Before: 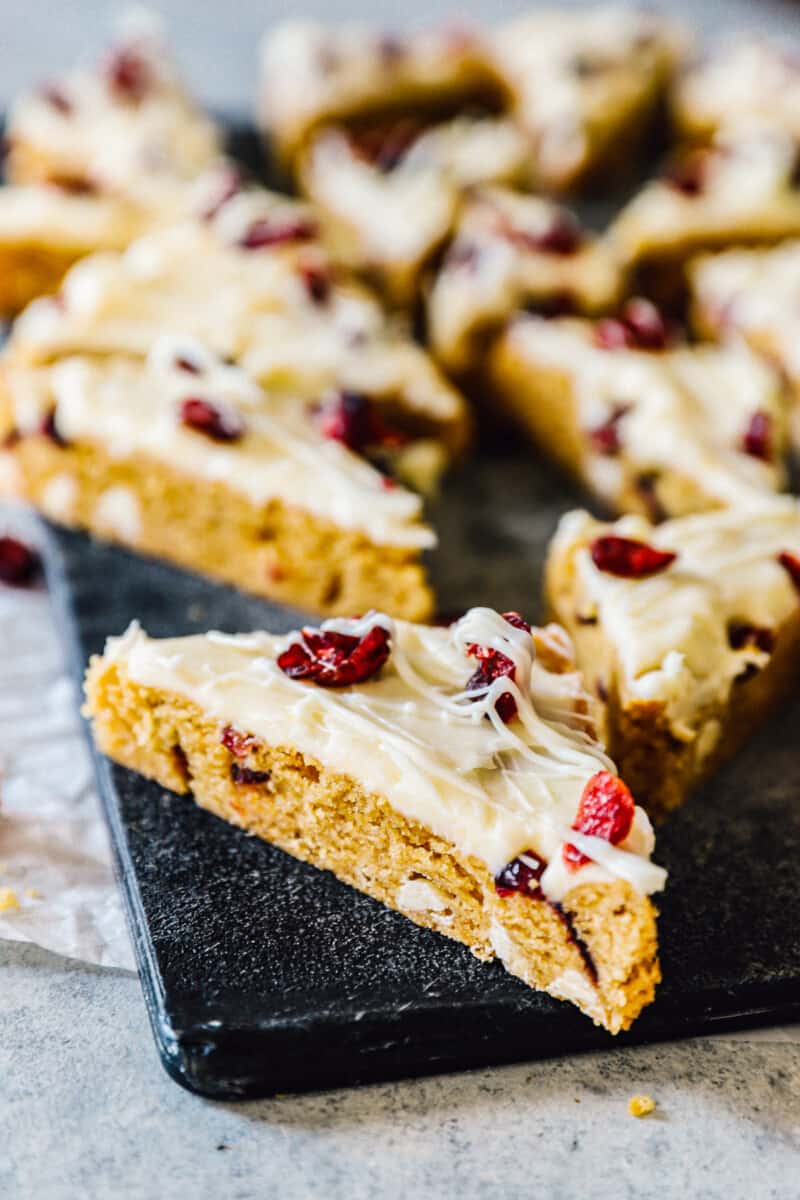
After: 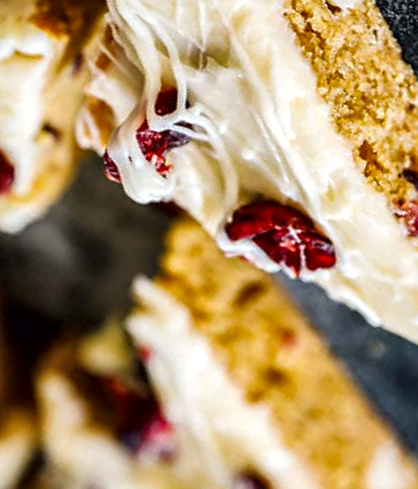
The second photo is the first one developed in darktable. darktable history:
sharpen: radius 1.005
tone equalizer: on, module defaults
local contrast: mode bilateral grid, contrast 19, coarseness 50, detail 173%, midtone range 0.2
crop and rotate: angle 147.32°, left 9.193%, top 15.6%, right 4.41%, bottom 16.965%
